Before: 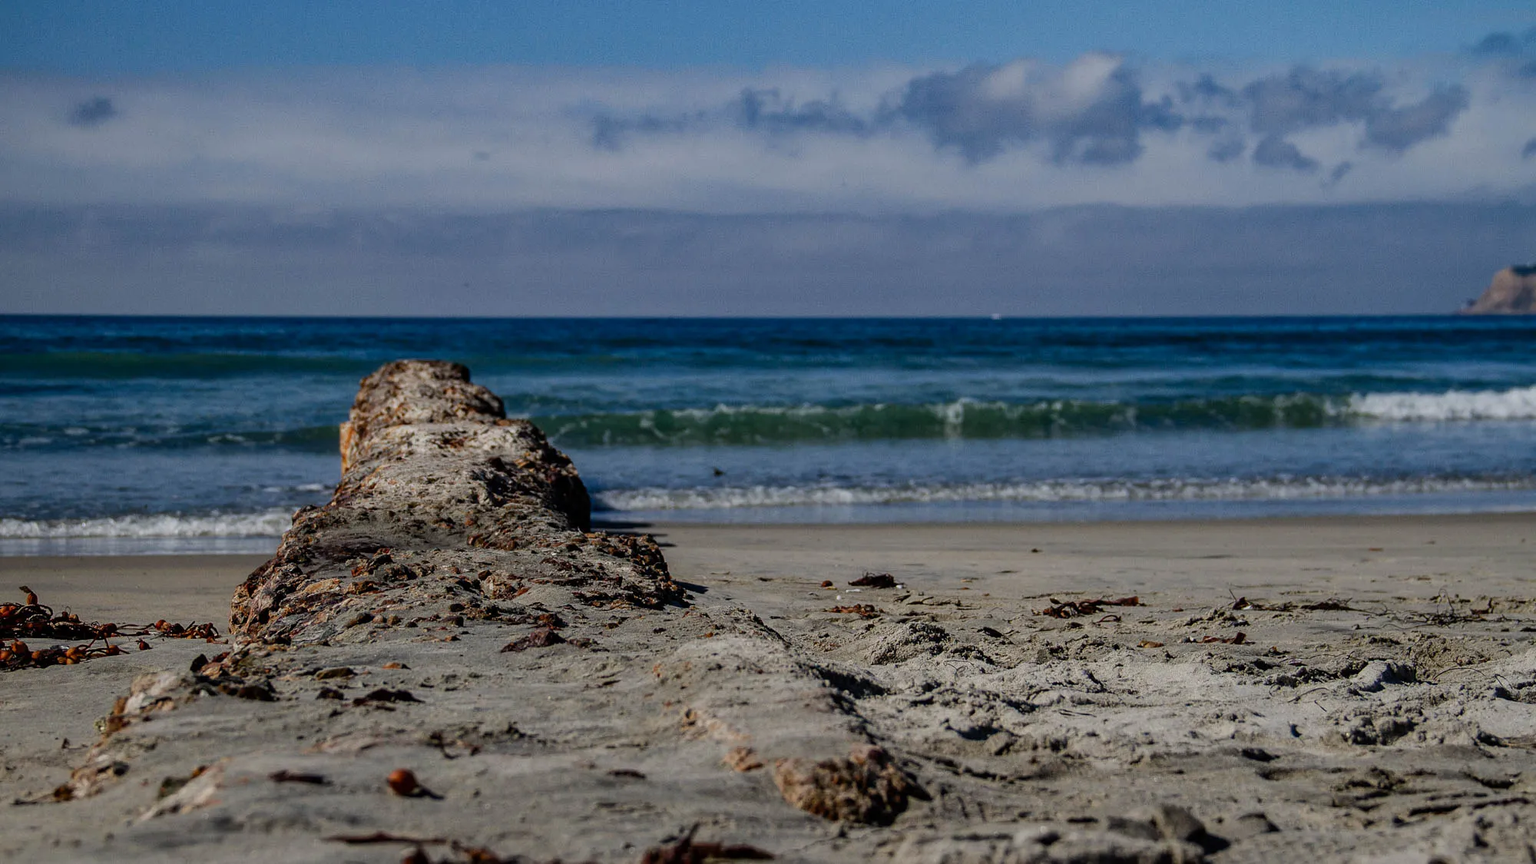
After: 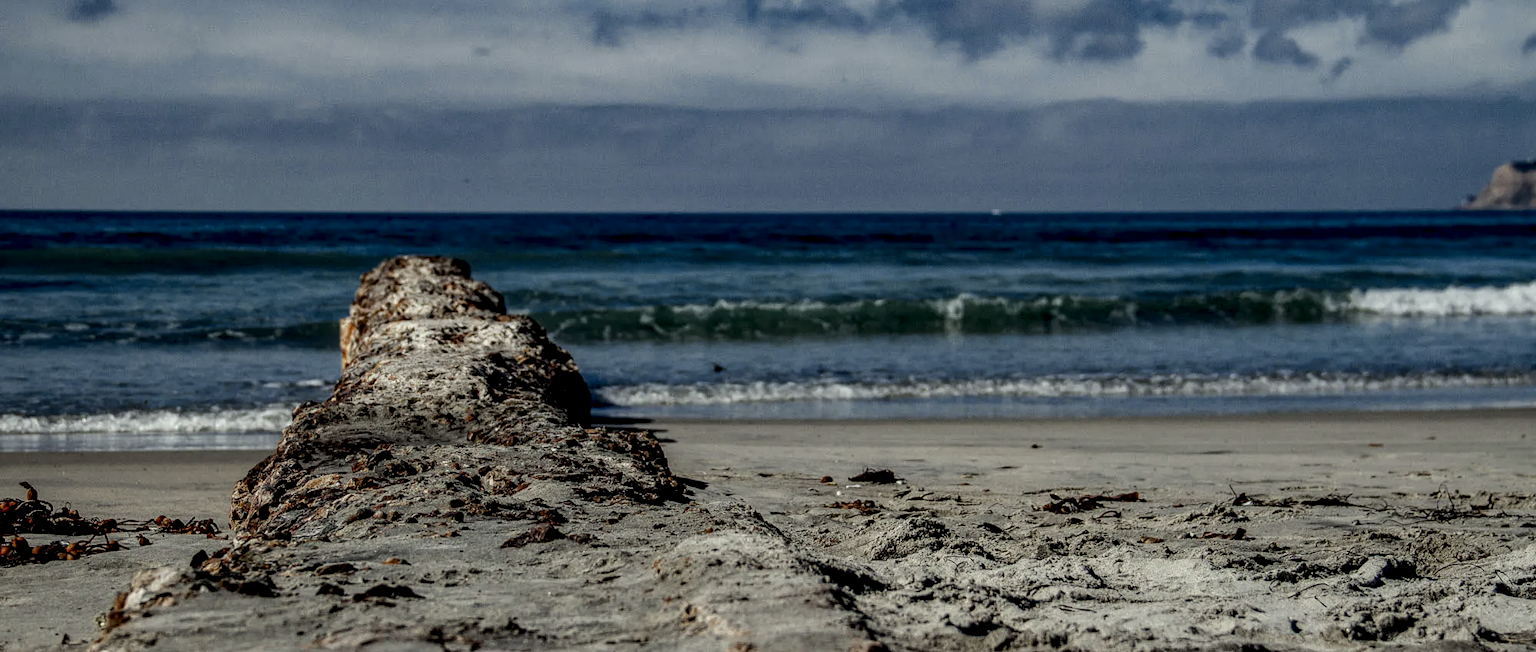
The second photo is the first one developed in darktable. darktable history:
local contrast: highlights 60%, shadows 64%, detail 160%
color correction: highlights a* -4.25, highlights b* 6.4
color zones: curves: ch0 [(0, 0.5) (0.125, 0.4) (0.25, 0.5) (0.375, 0.4) (0.5, 0.4) (0.625, 0.35) (0.75, 0.35) (0.875, 0.5)]; ch1 [(0, 0.35) (0.125, 0.45) (0.25, 0.35) (0.375, 0.35) (0.5, 0.35) (0.625, 0.35) (0.75, 0.45) (0.875, 0.35)]; ch2 [(0, 0.6) (0.125, 0.5) (0.25, 0.5) (0.375, 0.6) (0.5, 0.6) (0.625, 0.5) (0.75, 0.5) (0.875, 0.5)]
crop and rotate: top 12.143%, bottom 12.233%
